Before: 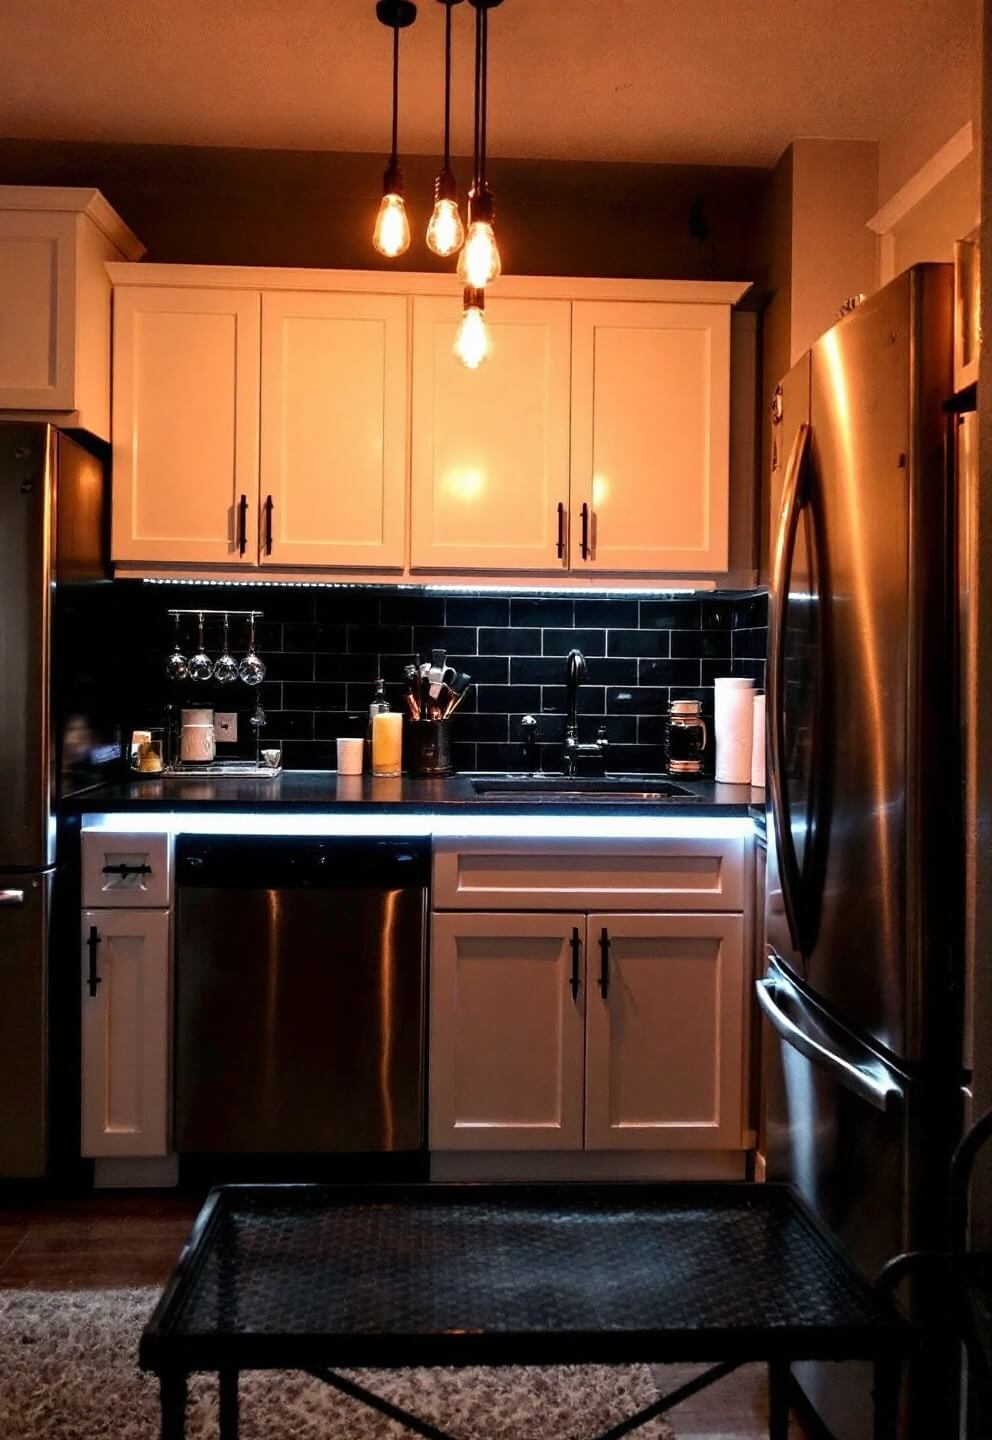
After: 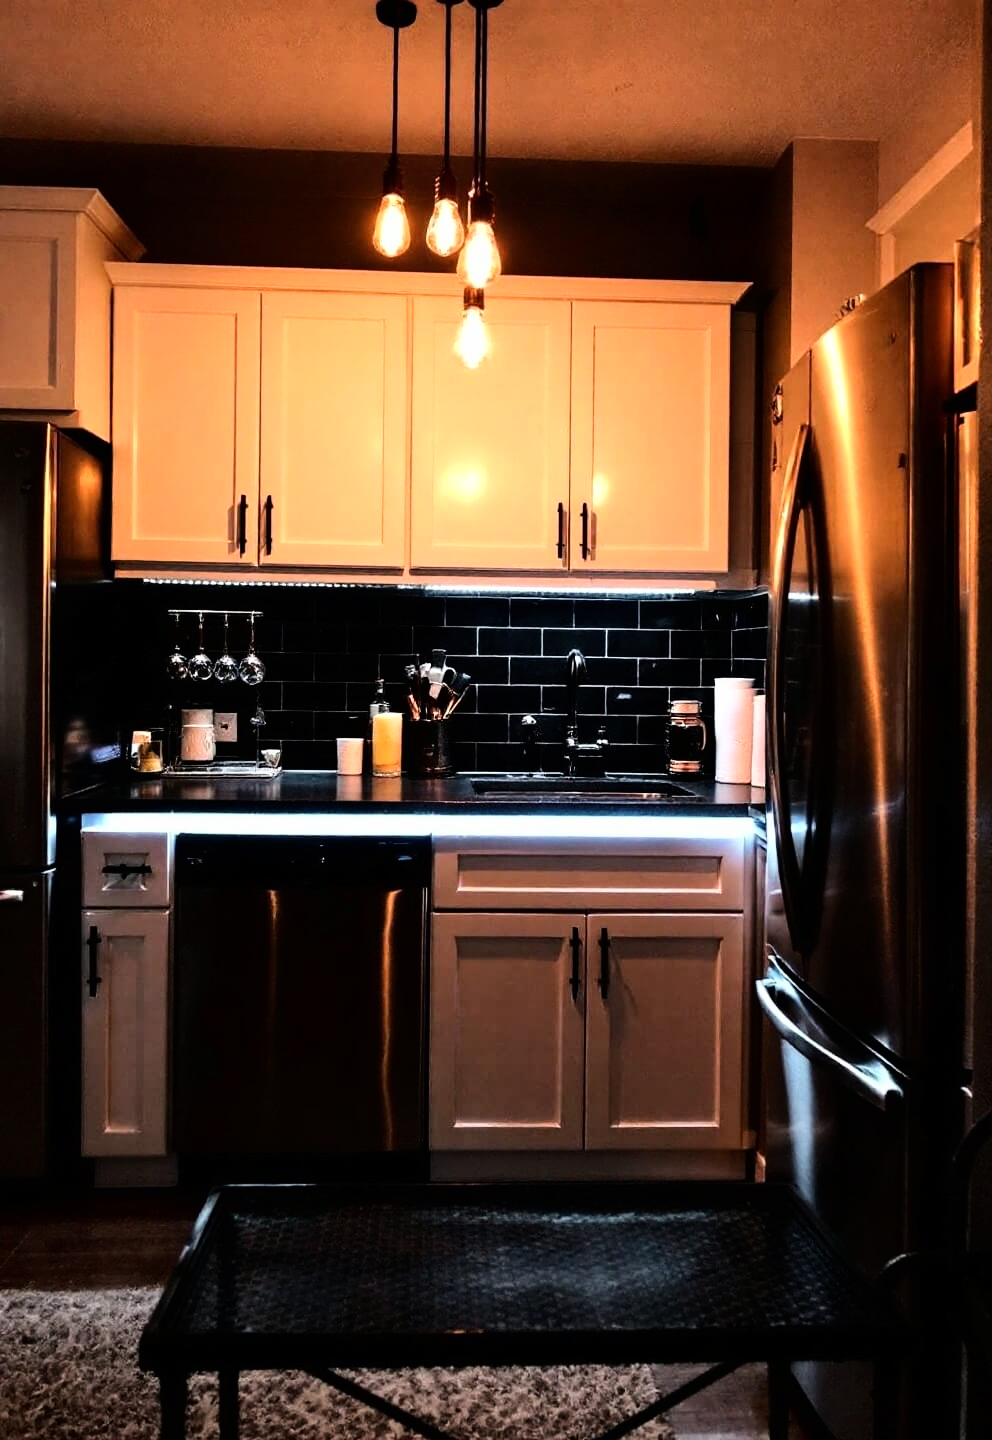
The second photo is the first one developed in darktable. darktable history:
tone curve: curves: ch0 [(0, 0) (0.003, 0.003) (0.011, 0.005) (0.025, 0.008) (0.044, 0.012) (0.069, 0.02) (0.1, 0.031) (0.136, 0.047) (0.177, 0.088) (0.224, 0.141) (0.277, 0.222) (0.335, 0.32) (0.399, 0.422) (0.468, 0.523) (0.543, 0.623) (0.623, 0.716) (0.709, 0.796) (0.801, 0.878) (0.898, 0.957) (1, 1)]
